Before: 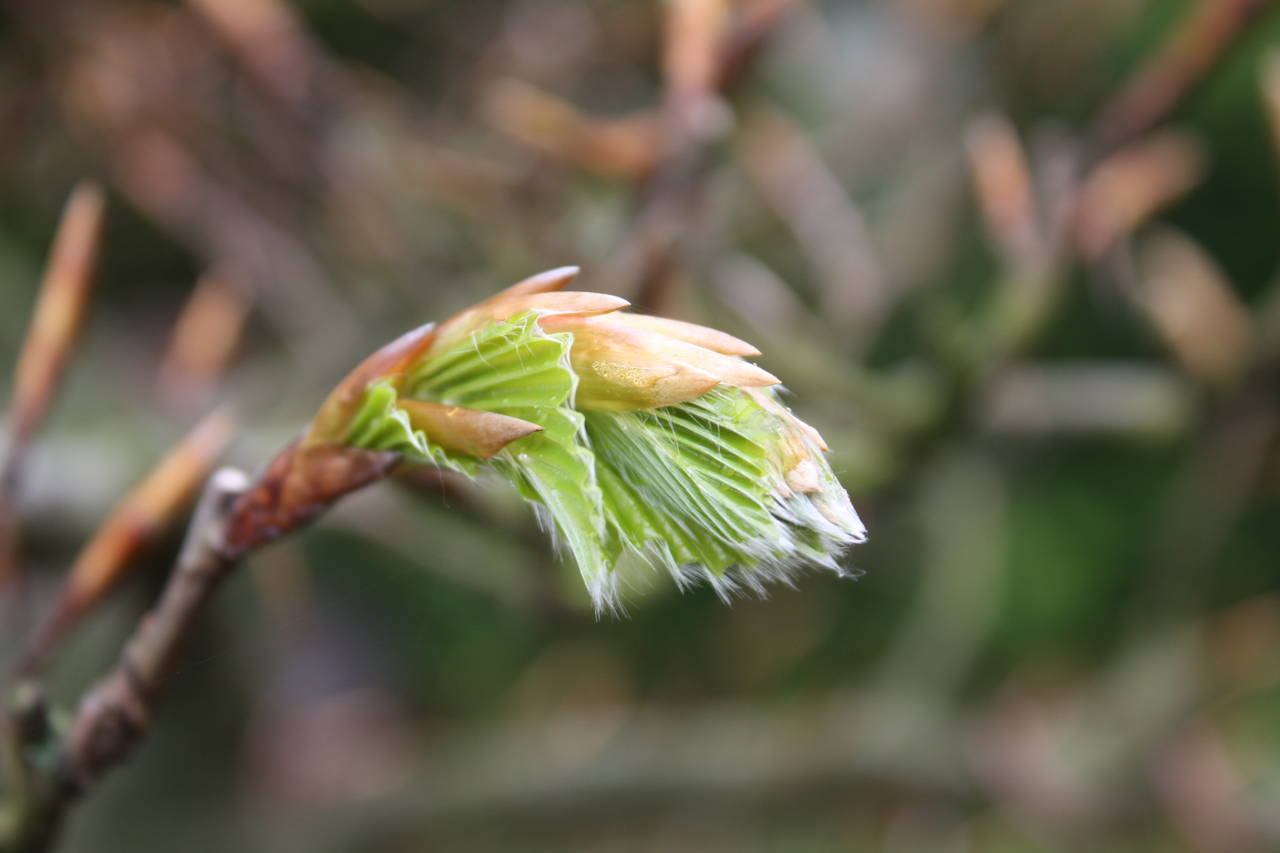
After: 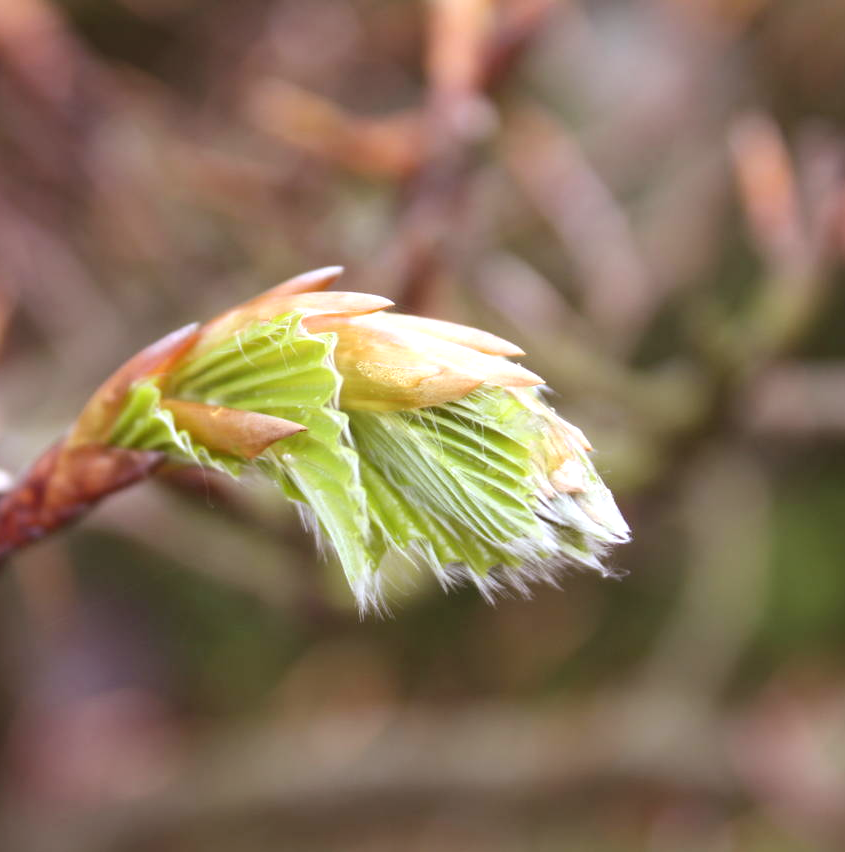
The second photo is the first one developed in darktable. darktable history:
crop and rotate: left 18.442%, right 15.508%
exposure: exposure 0.29 EV, compensate highlight preservation false
rgb levels: mode RGB, independent channels, levels [[0, 0.474, 1], [0, 0.5, 1], [0, 0.5, 1]]
